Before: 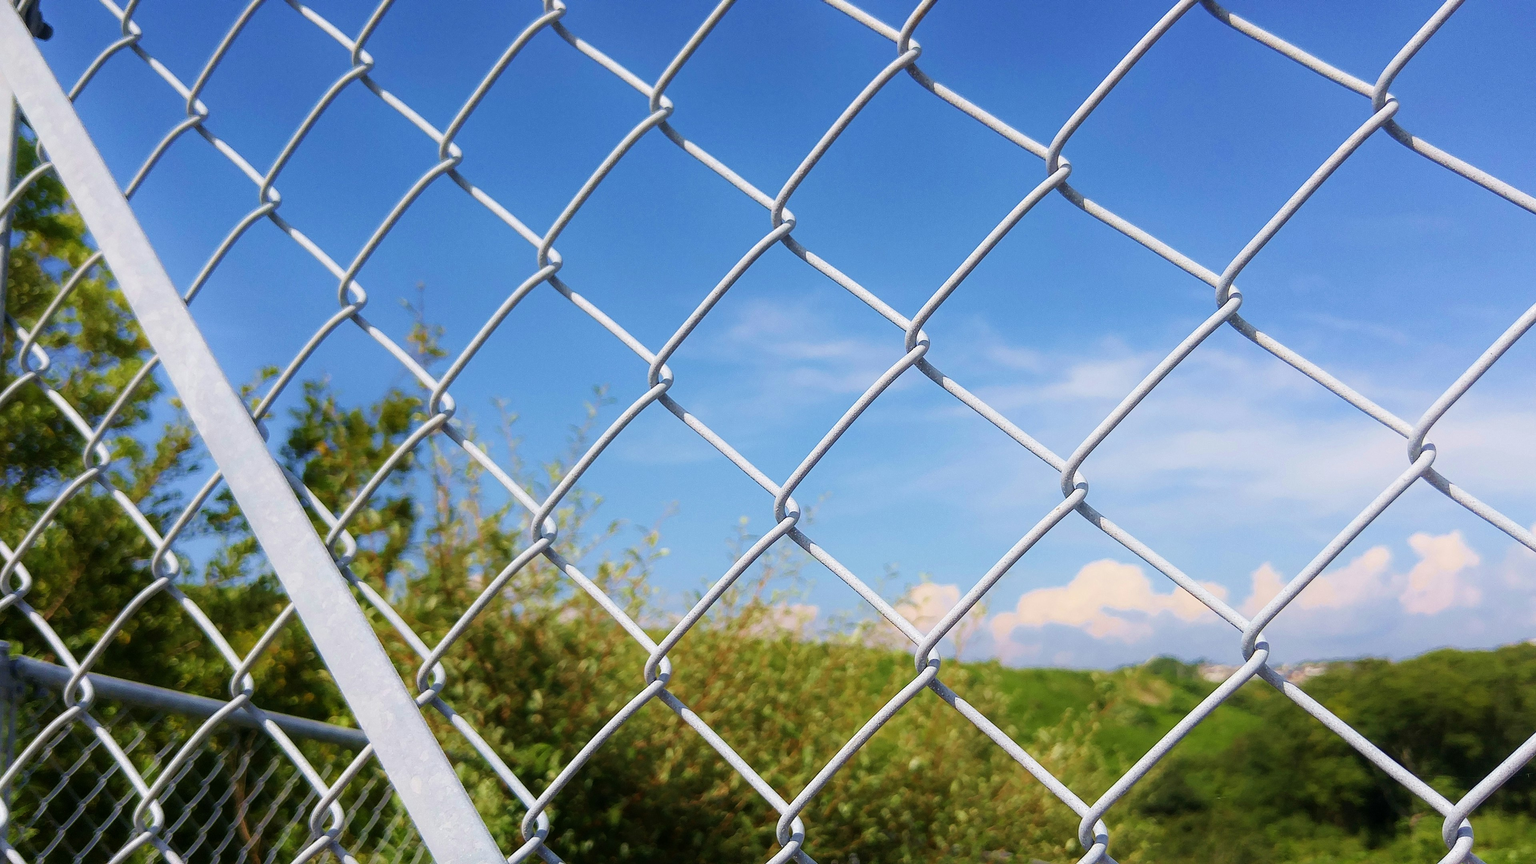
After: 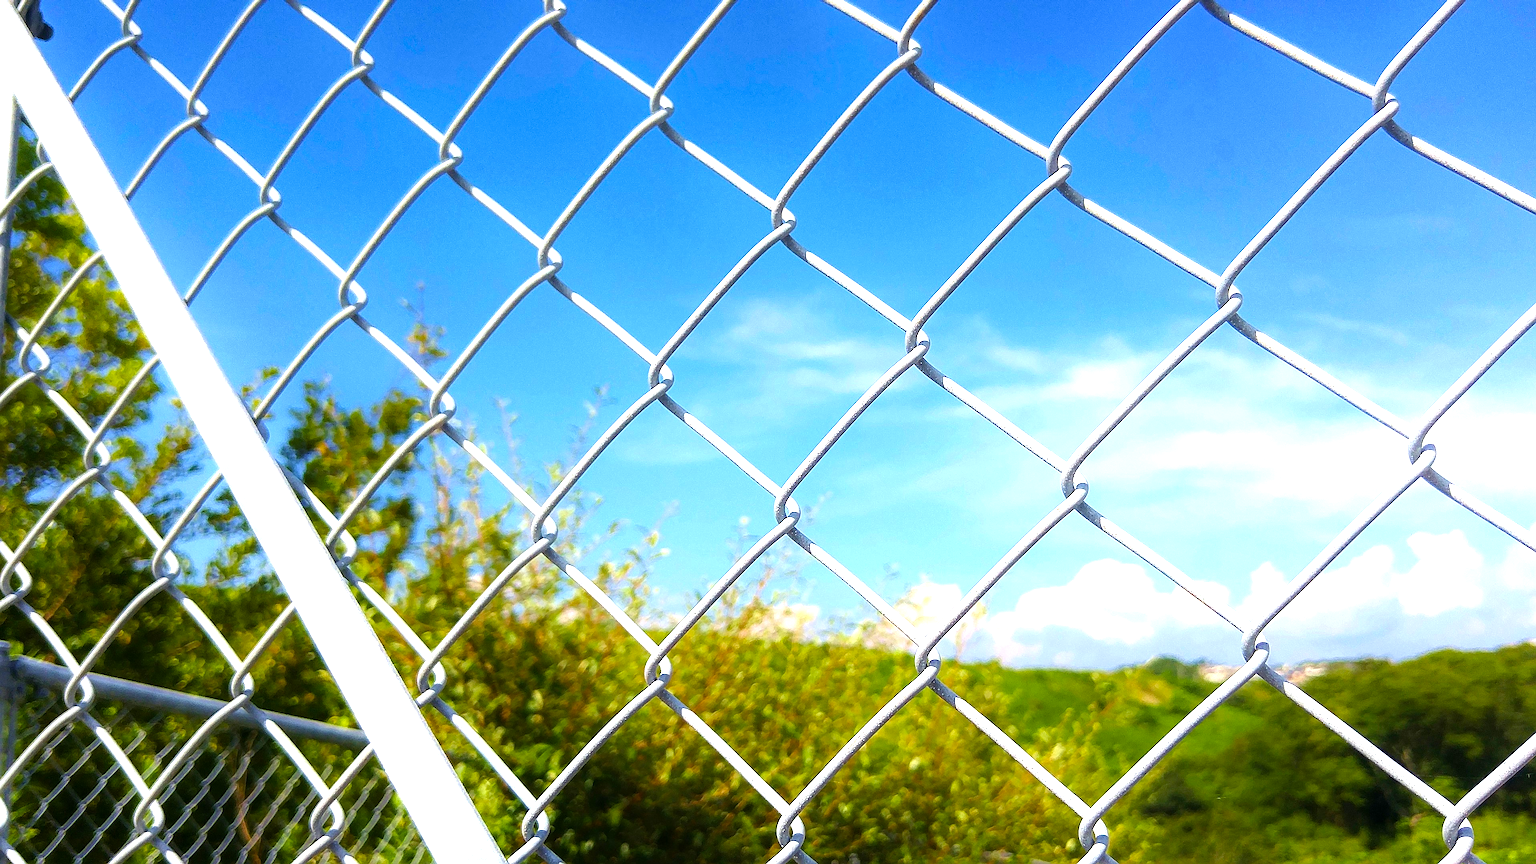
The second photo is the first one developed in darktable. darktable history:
levels: levels [0, 0.492, 0.984]
color balance rgb: perceptual saturation grading › global saturation 10.305%, perceptual brilliance grading › global brilliance 25.33%, global vibrance 20%
color correction: highlights a* -2.57, highlights b* 2.55
sharpen: on, module defaults
